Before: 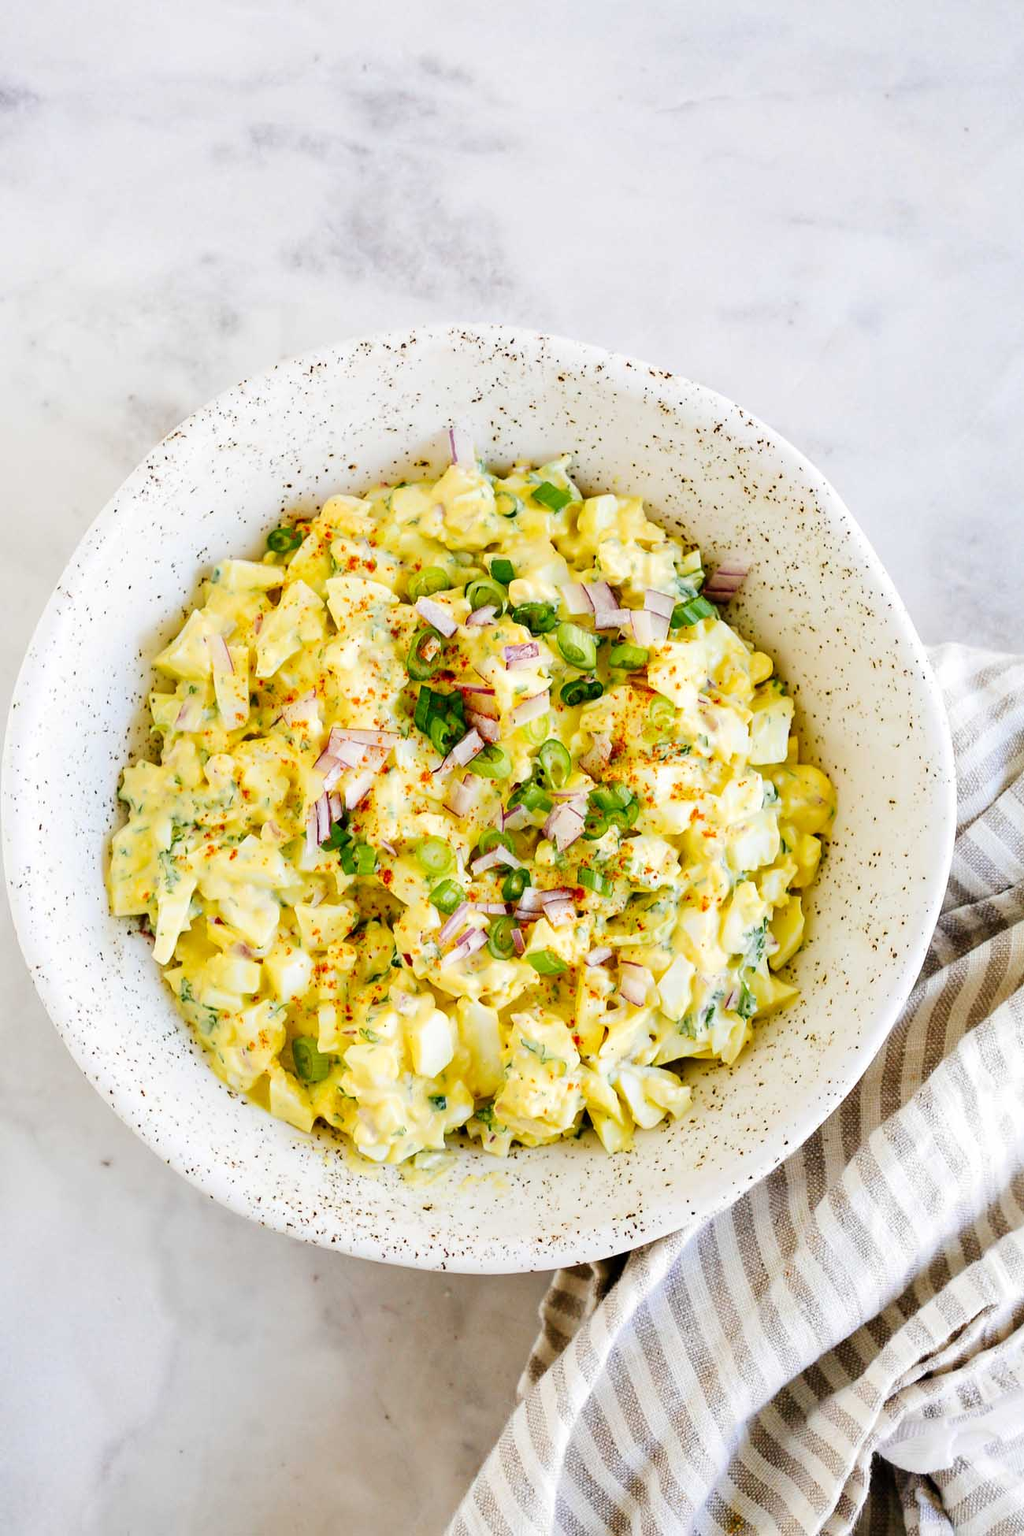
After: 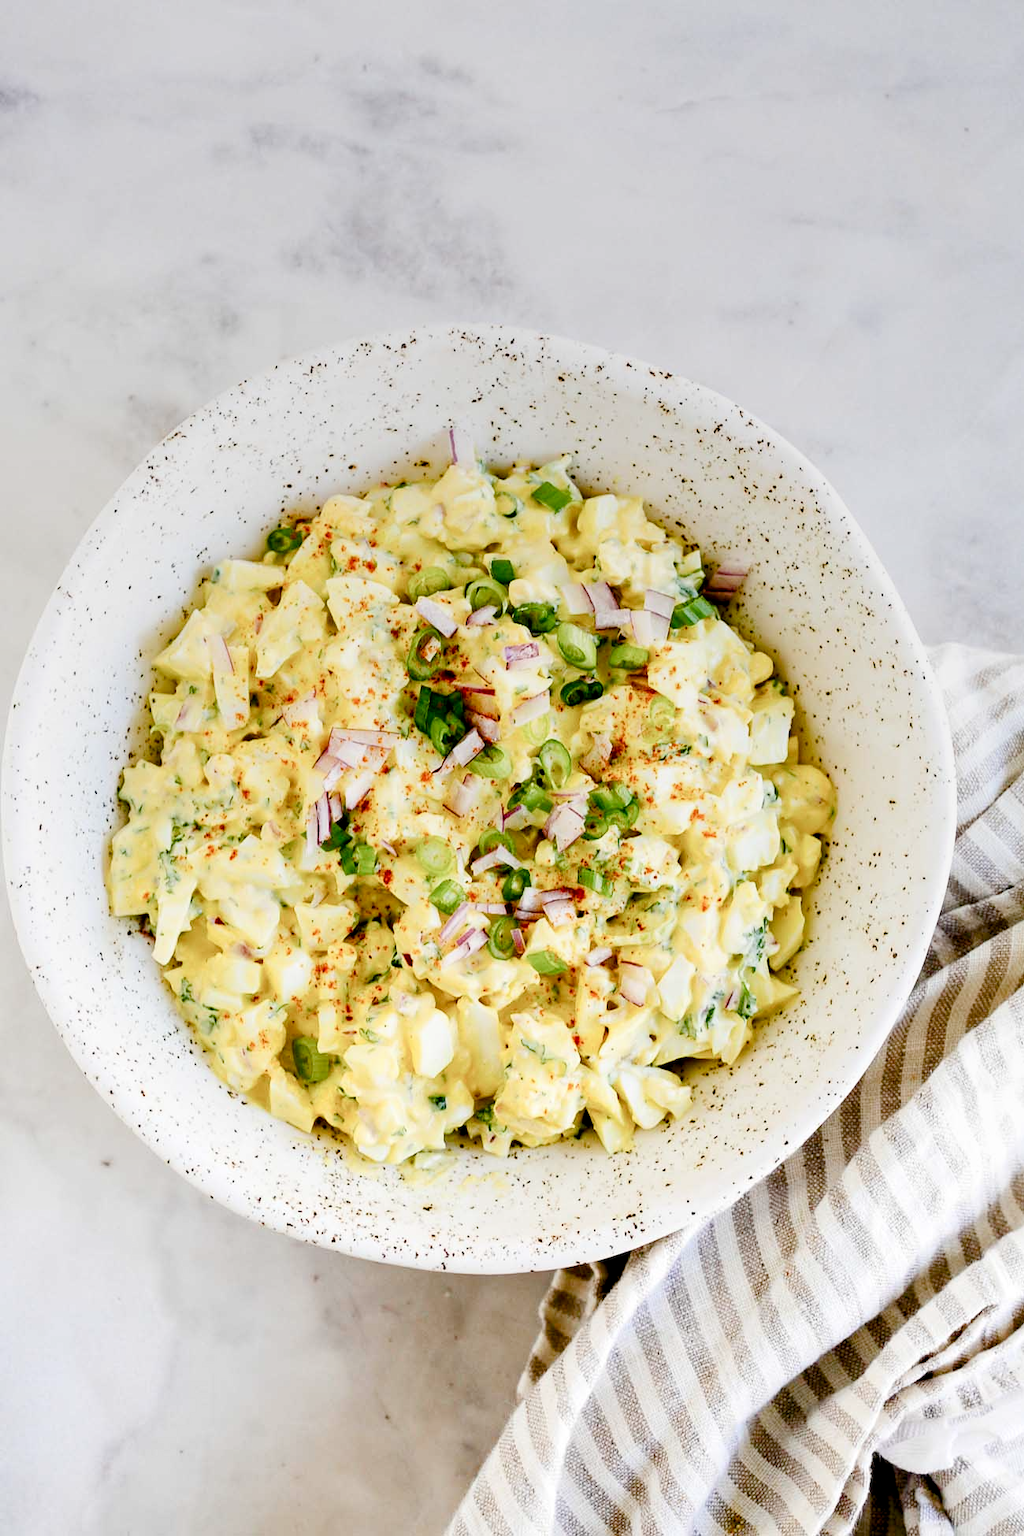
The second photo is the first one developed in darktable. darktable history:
contrast brightness saturation: contrast 0.15, brightness 0.05
color balance rgb: perceptual saturation grading › global saturation 20%, perceptual saturation grading › highlights -50%, perceptual saturation grading › shadows 30%
exposure: black level correction 0.009, exposure 0.014 EV, compensate highlight preservation false
graduated density: on, module defaults
